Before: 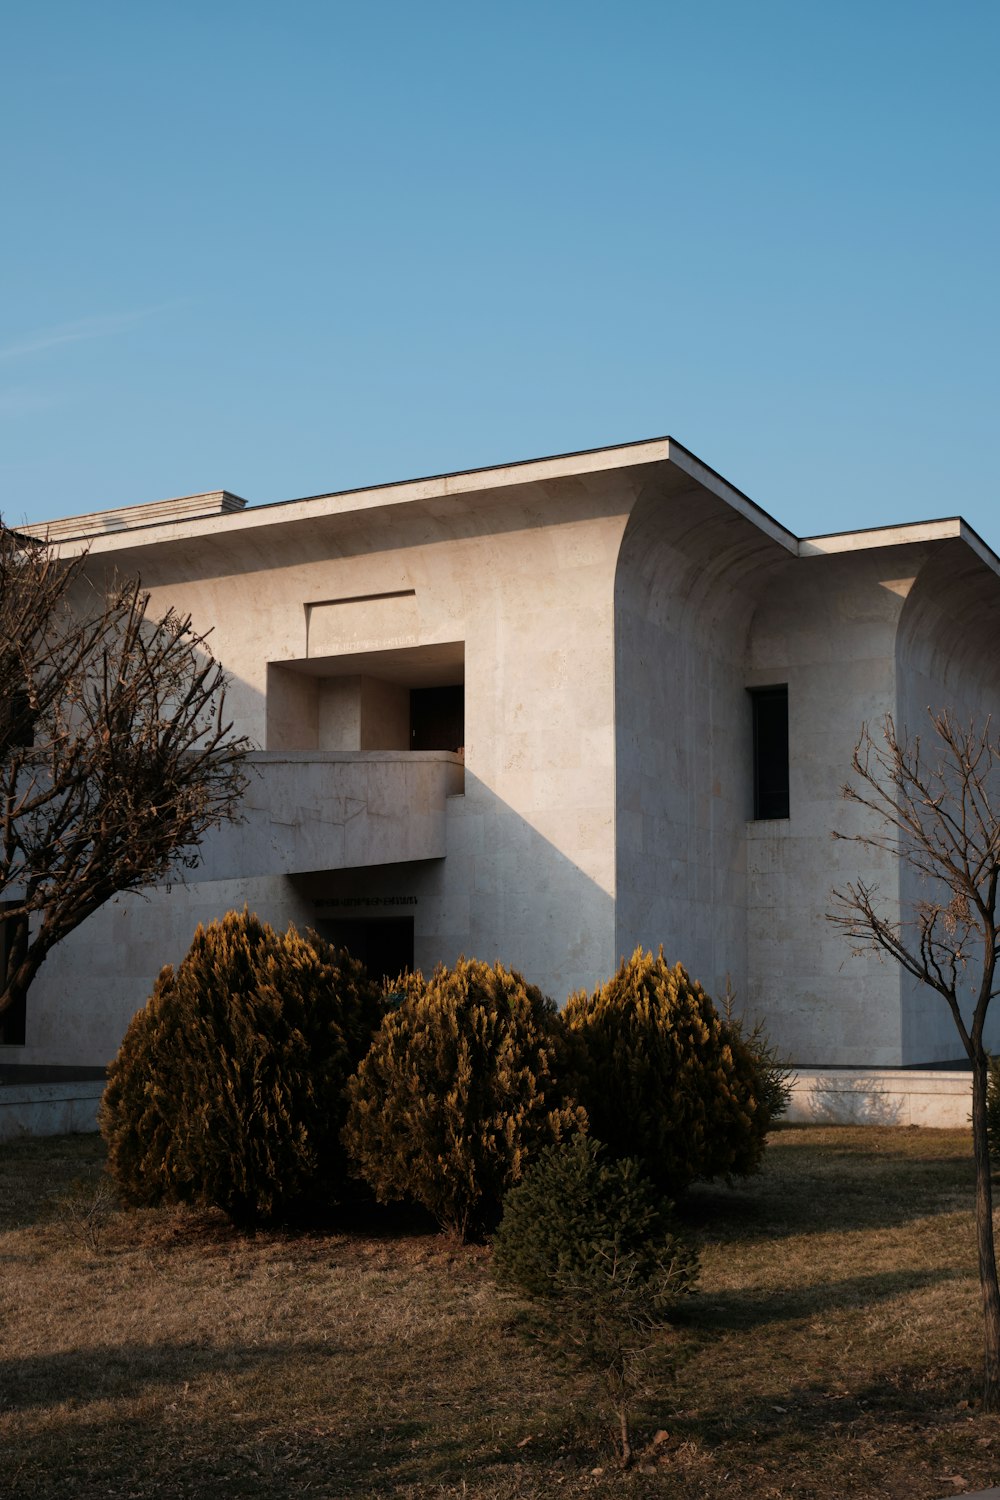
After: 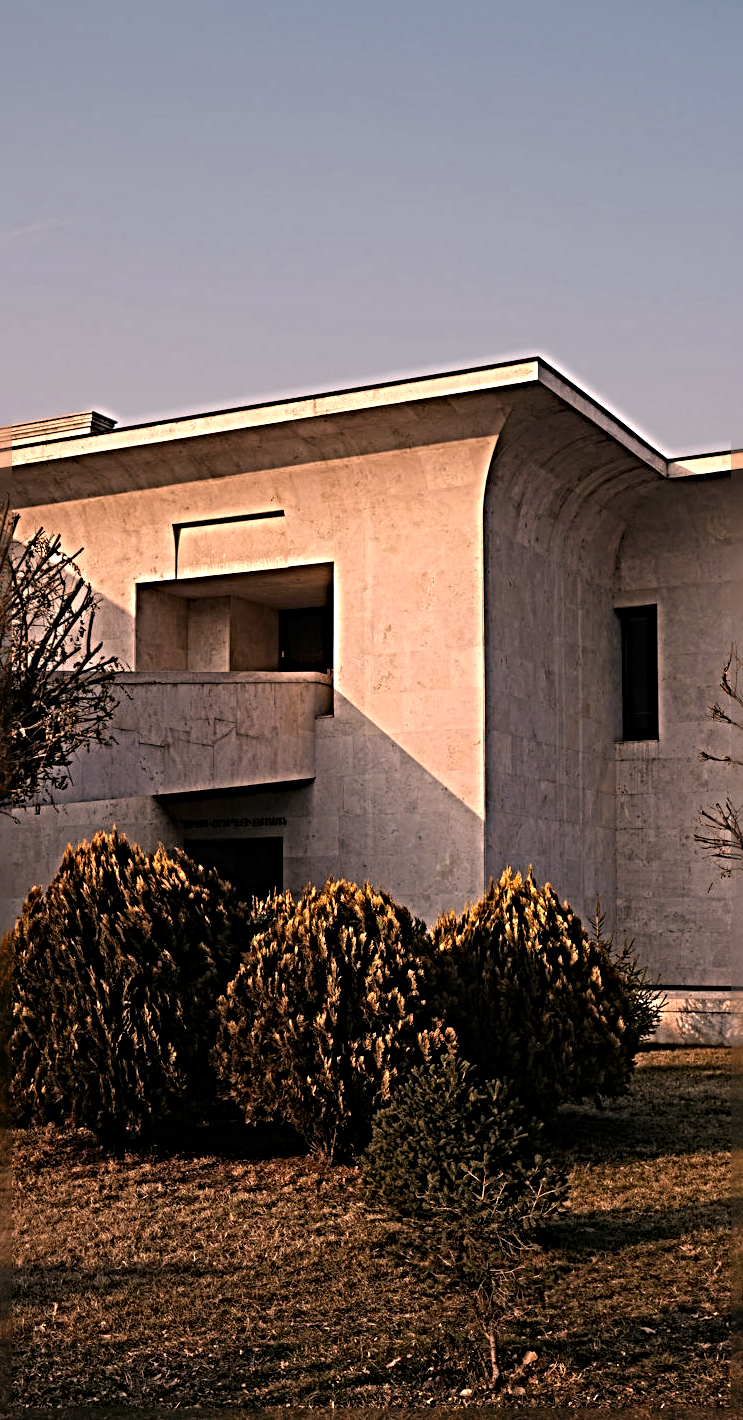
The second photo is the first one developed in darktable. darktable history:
crop and rotate: left 13.149%, top 5.311%, right 12.529%
color correction: highlights a* 20.57, highlights b* 19.92
sharpen: radius 6.282, amount 1.799, threshold 0.109
